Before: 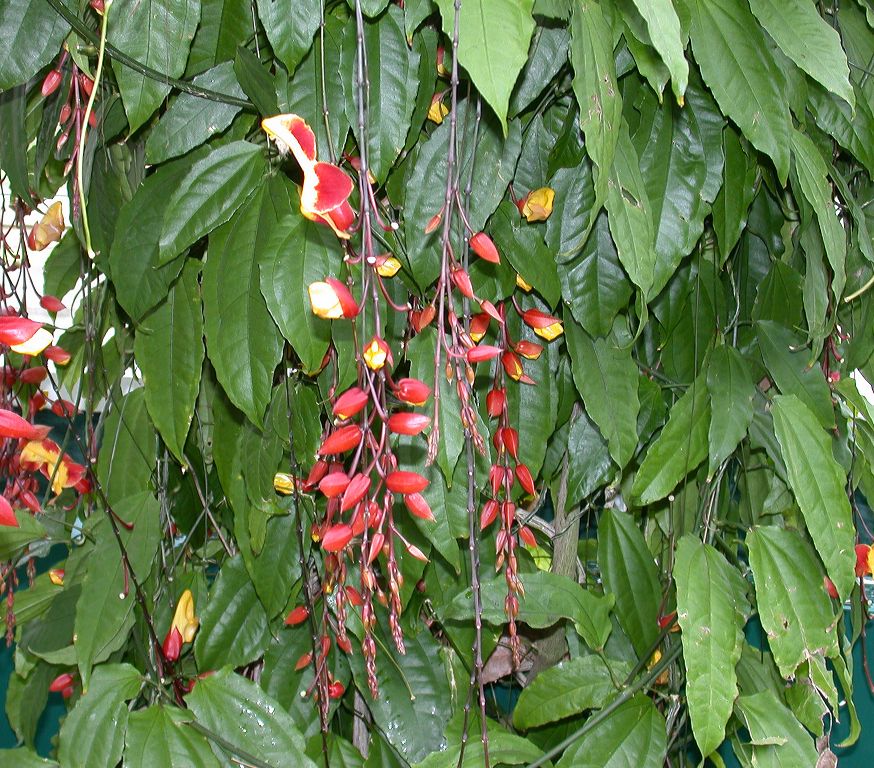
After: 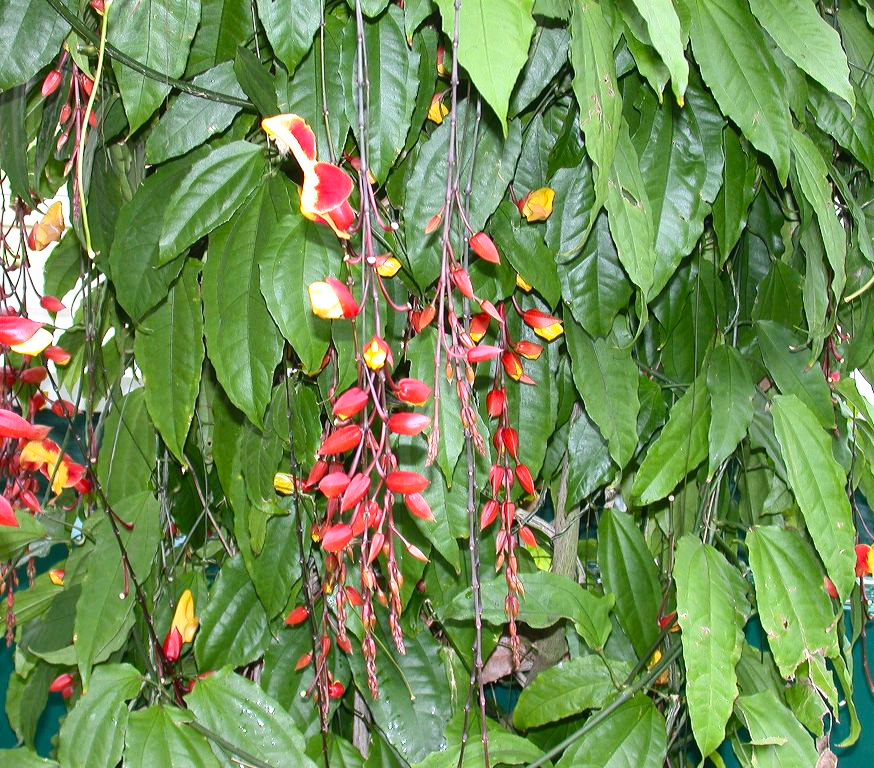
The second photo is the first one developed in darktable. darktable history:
contrast brightness saturation: contrast 0.198, brightness 0.163, saturation 0.215
